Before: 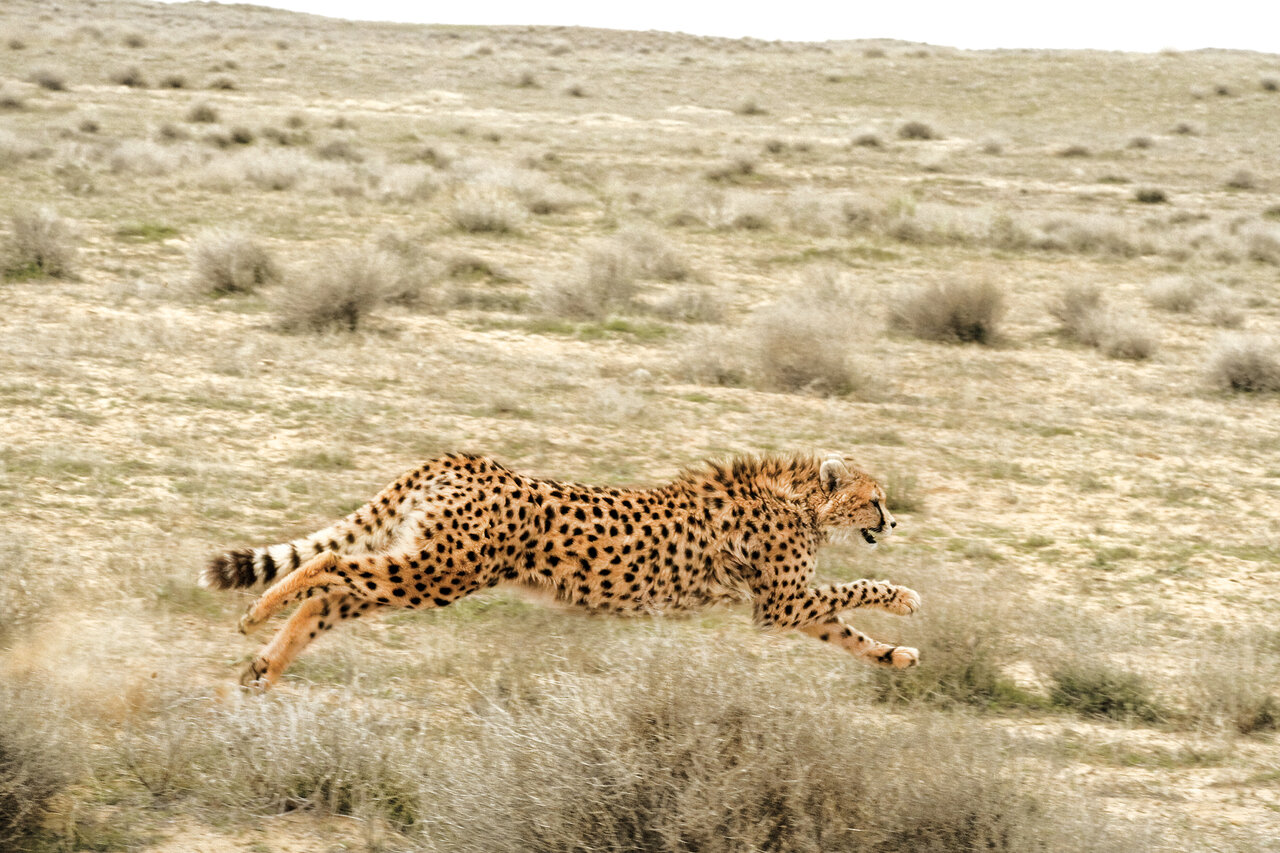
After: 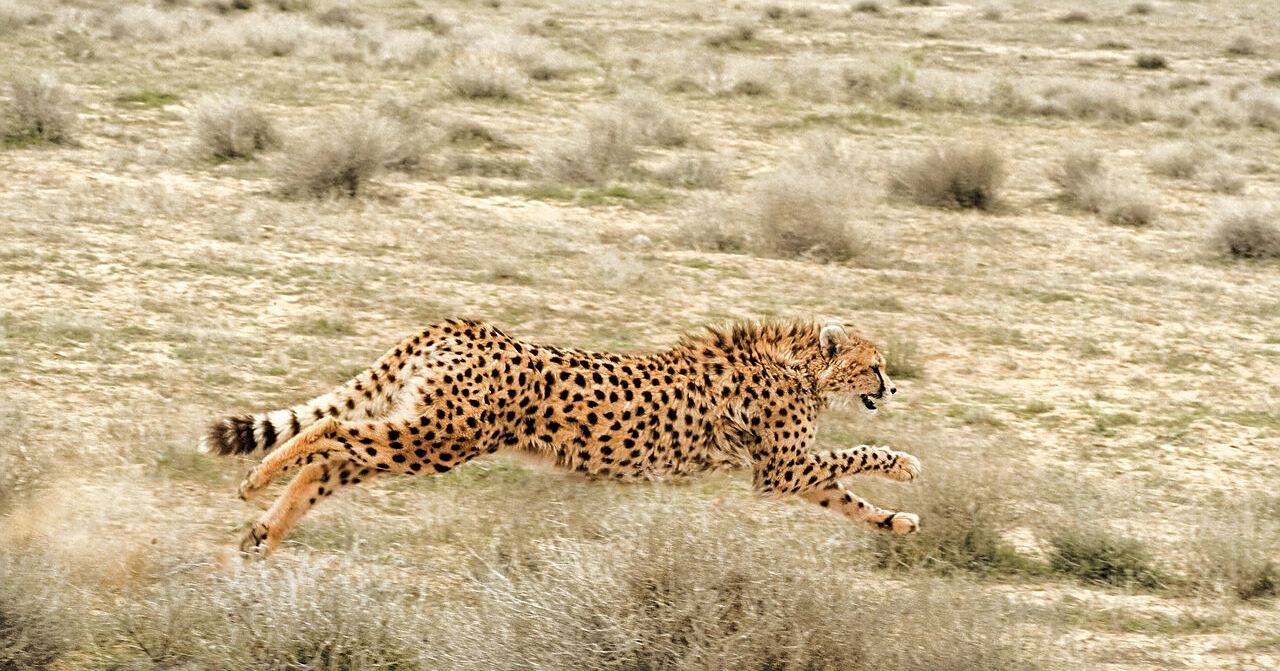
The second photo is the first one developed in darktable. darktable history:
crop and rotate: top 15.774%, bottom 5.506%
sharpen: on, module defaults
